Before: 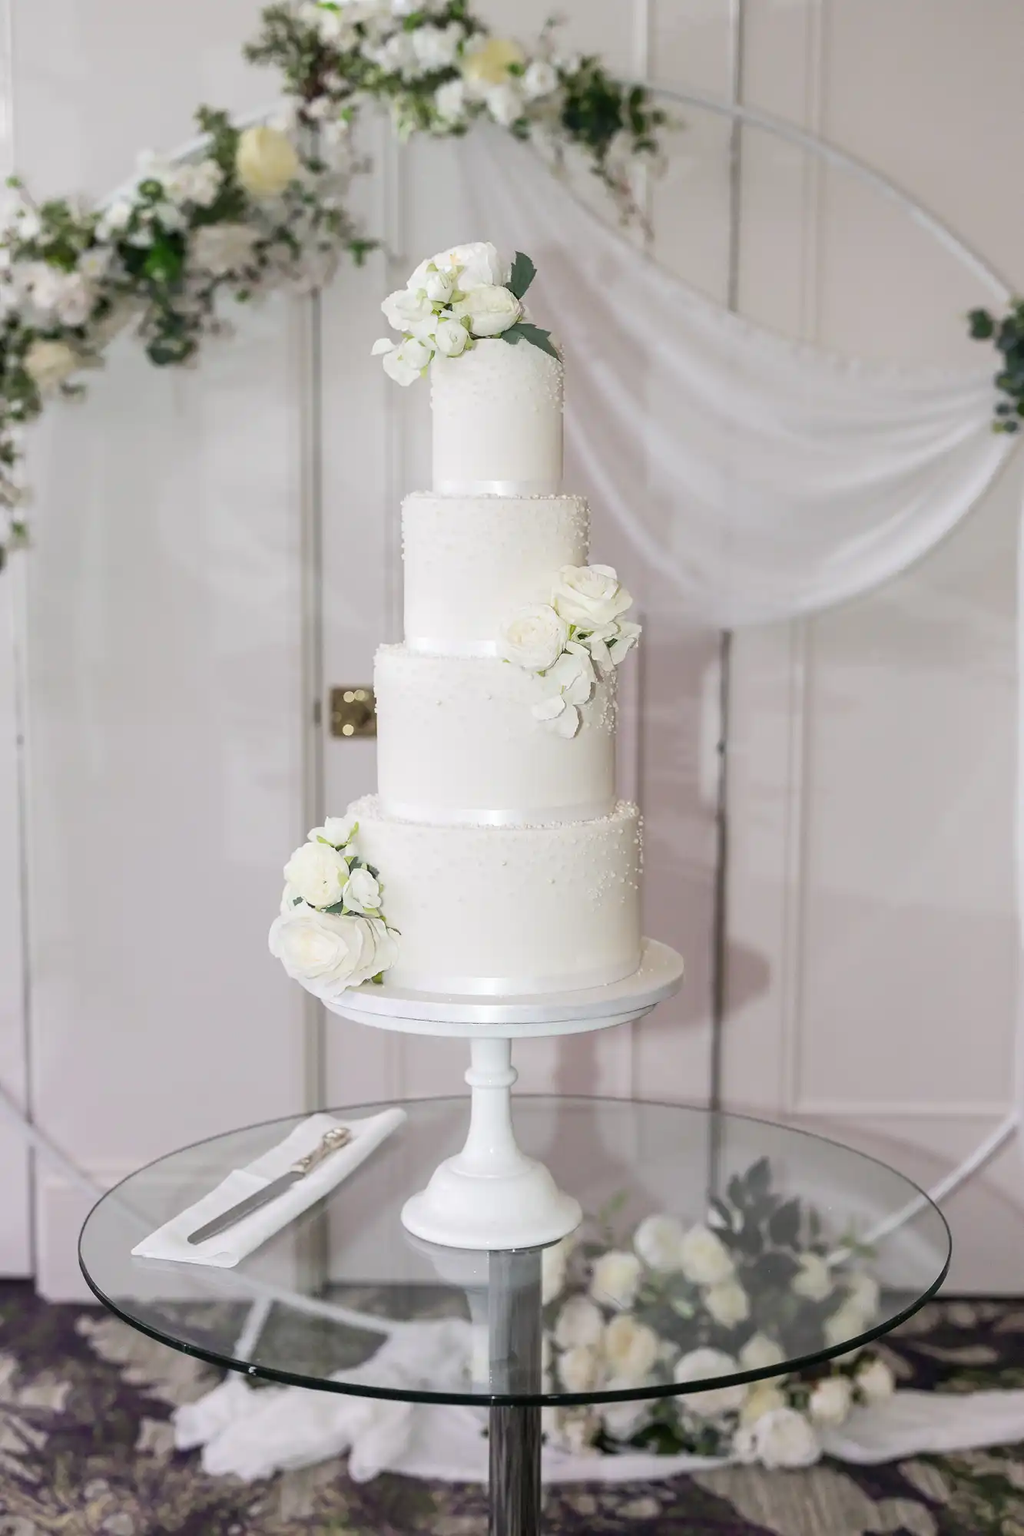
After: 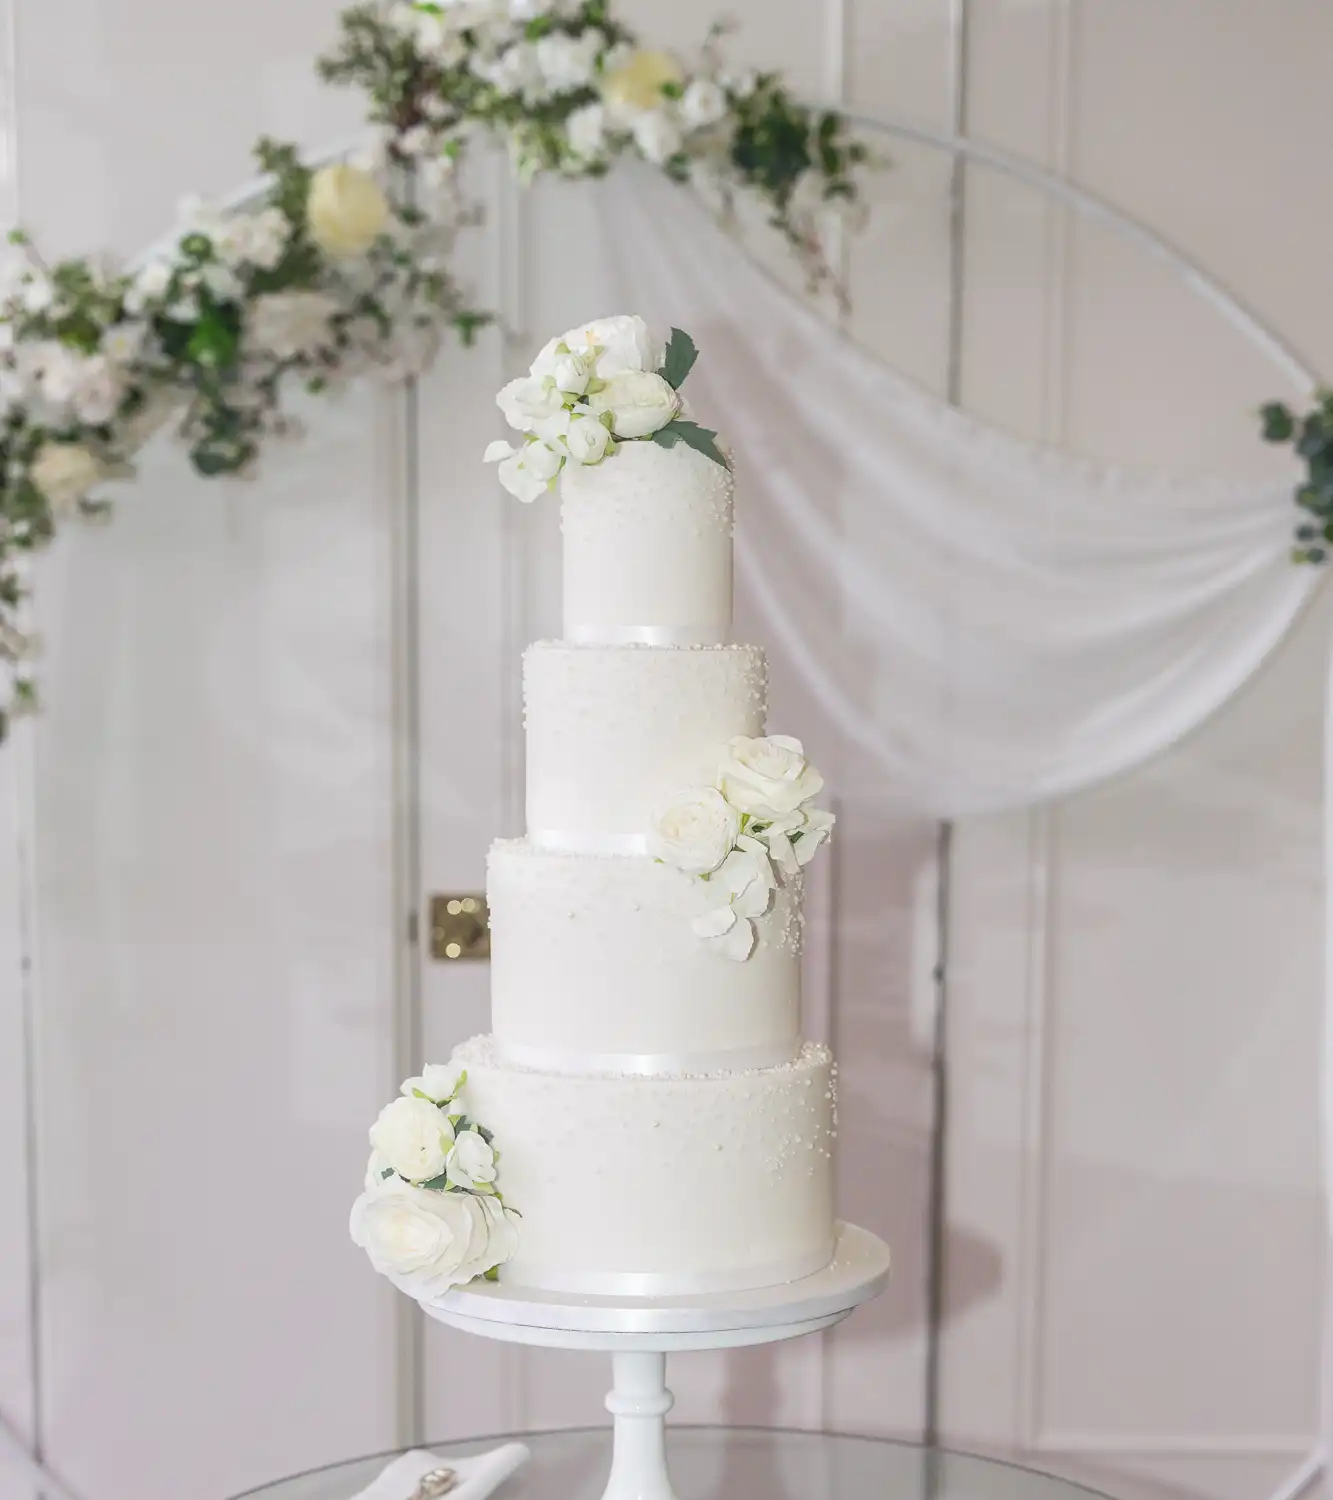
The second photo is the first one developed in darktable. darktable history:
local contrast: highlights 45%, shadows 4%, detail 100%
exposure: exposure 0.024 EV, compensate highlight preservation false
crop: bottom 24.986%
